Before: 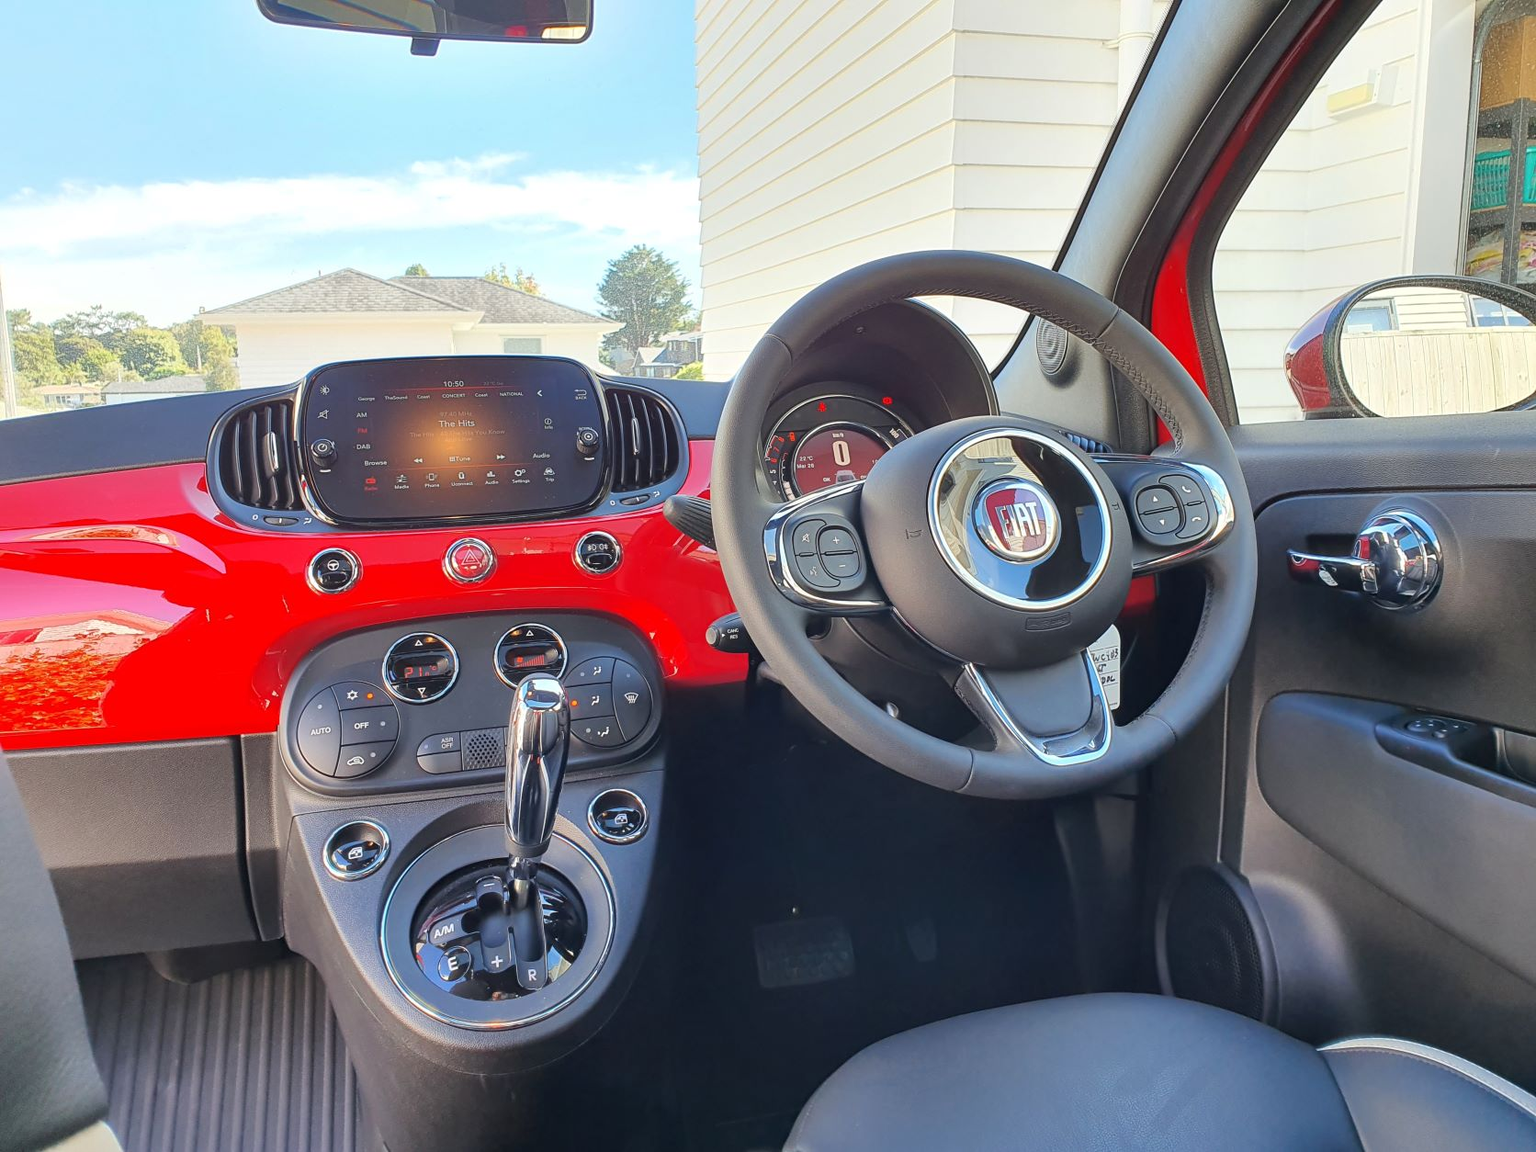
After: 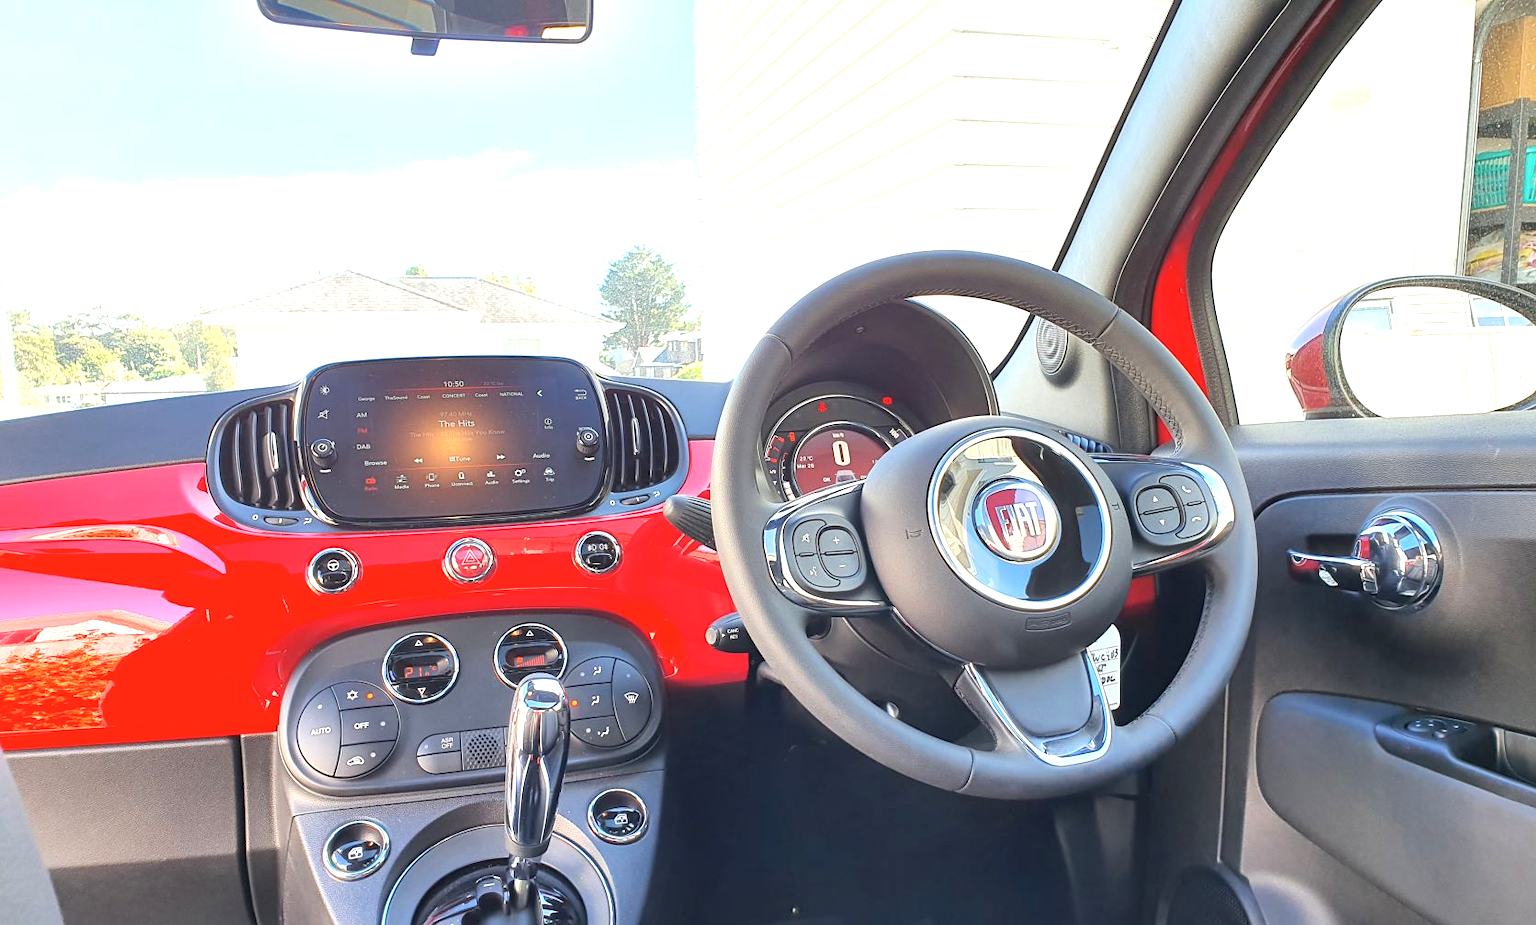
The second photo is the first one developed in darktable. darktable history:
contrast brightness saturation: saturation -0.05
exposure: exposure 0.766 EV, compensate highlight preservation false
crop: bottom 19.644%
